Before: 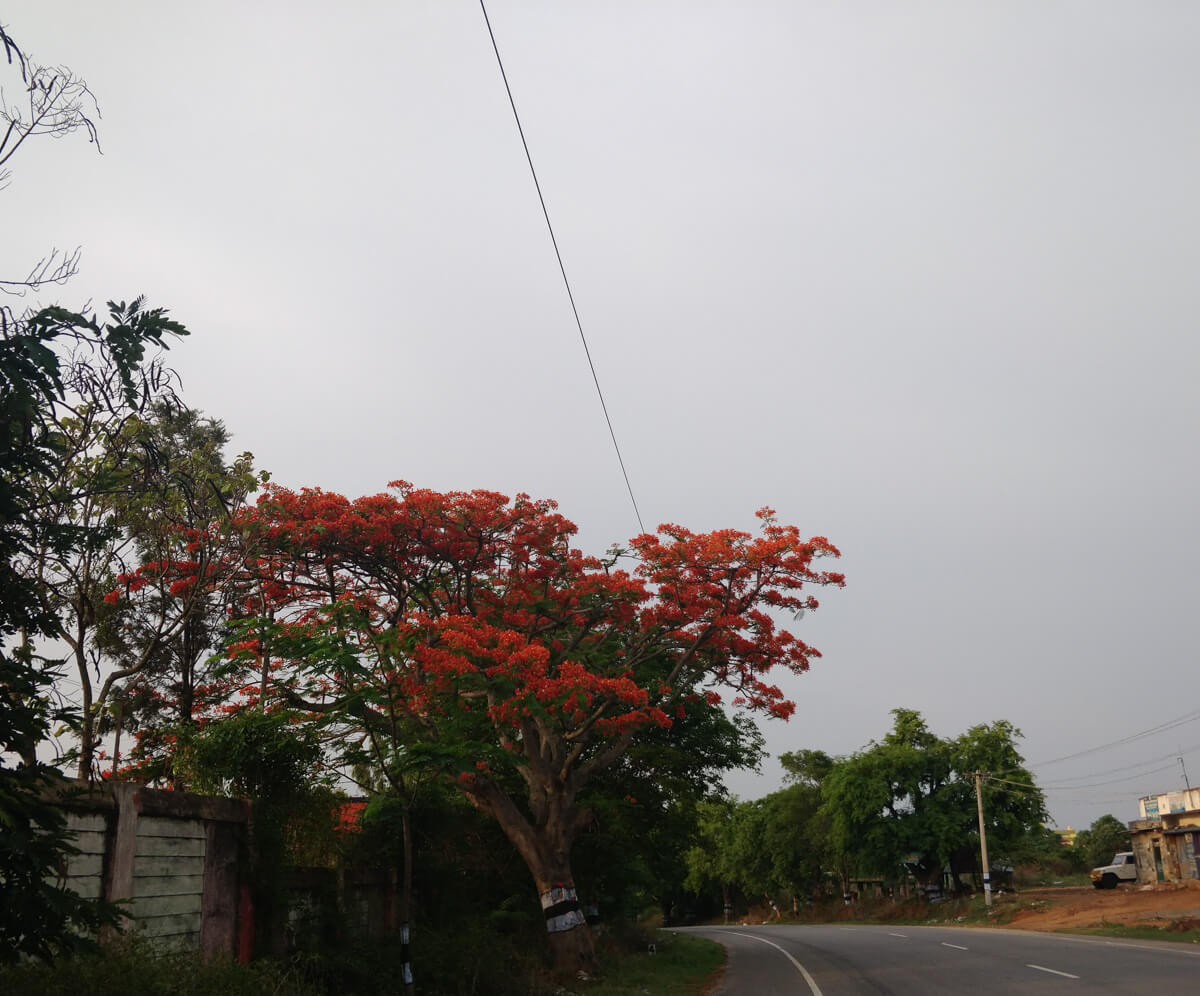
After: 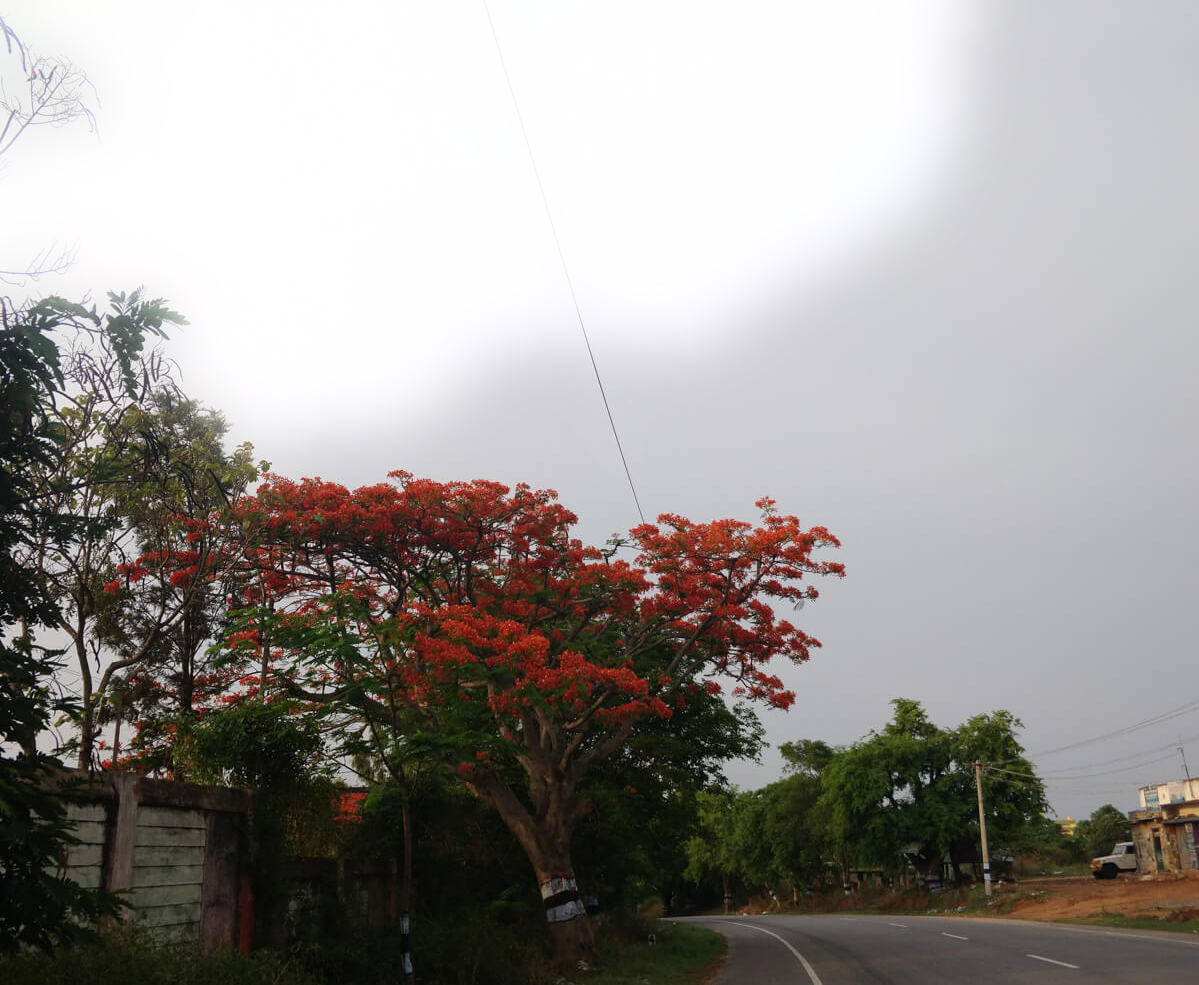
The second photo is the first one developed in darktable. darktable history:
bloom: size 5%, threshold 95%, strength 15%
crop: top 1.049%, right 0.001%
